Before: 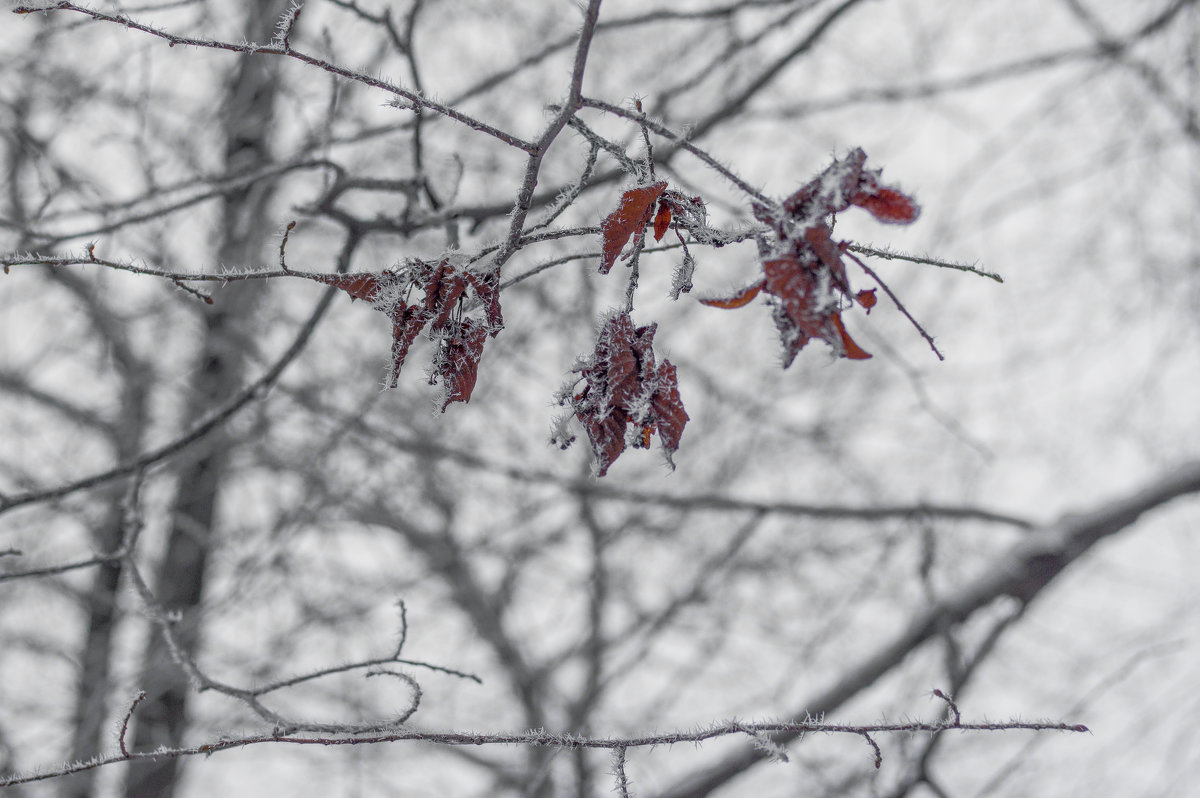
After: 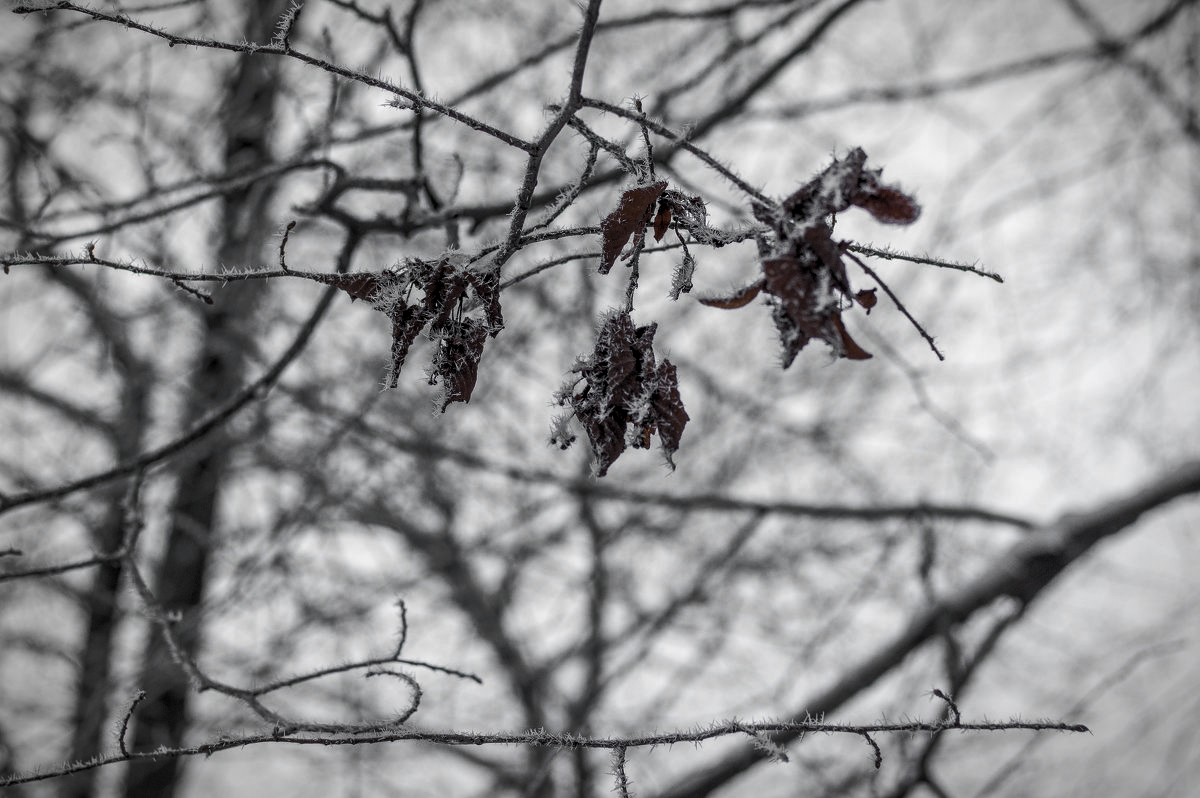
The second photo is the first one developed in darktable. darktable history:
contrast brightness saturation: contrast 0.06, brightness -0.01, saturation -0.23
levels: levels [0.101, 0.578, 0.953]
vignetting: automatic ratio true
